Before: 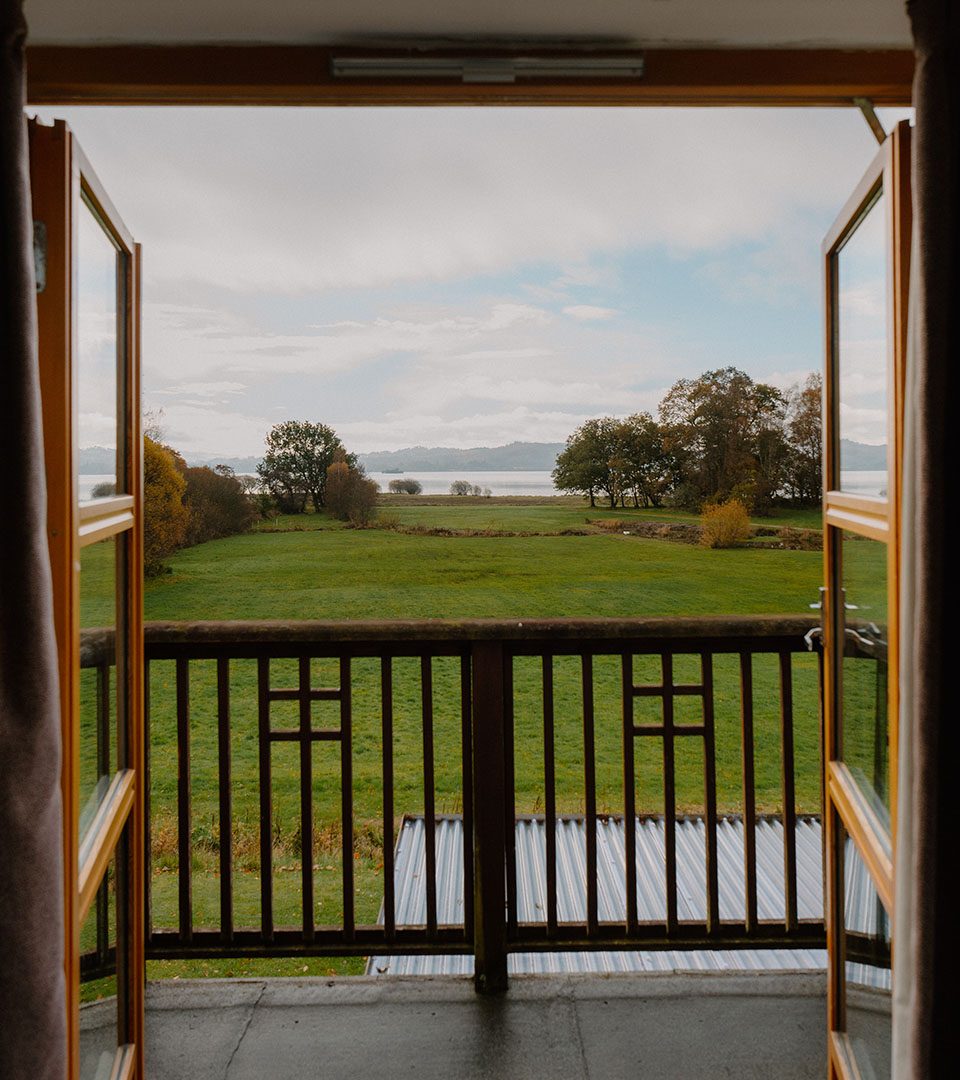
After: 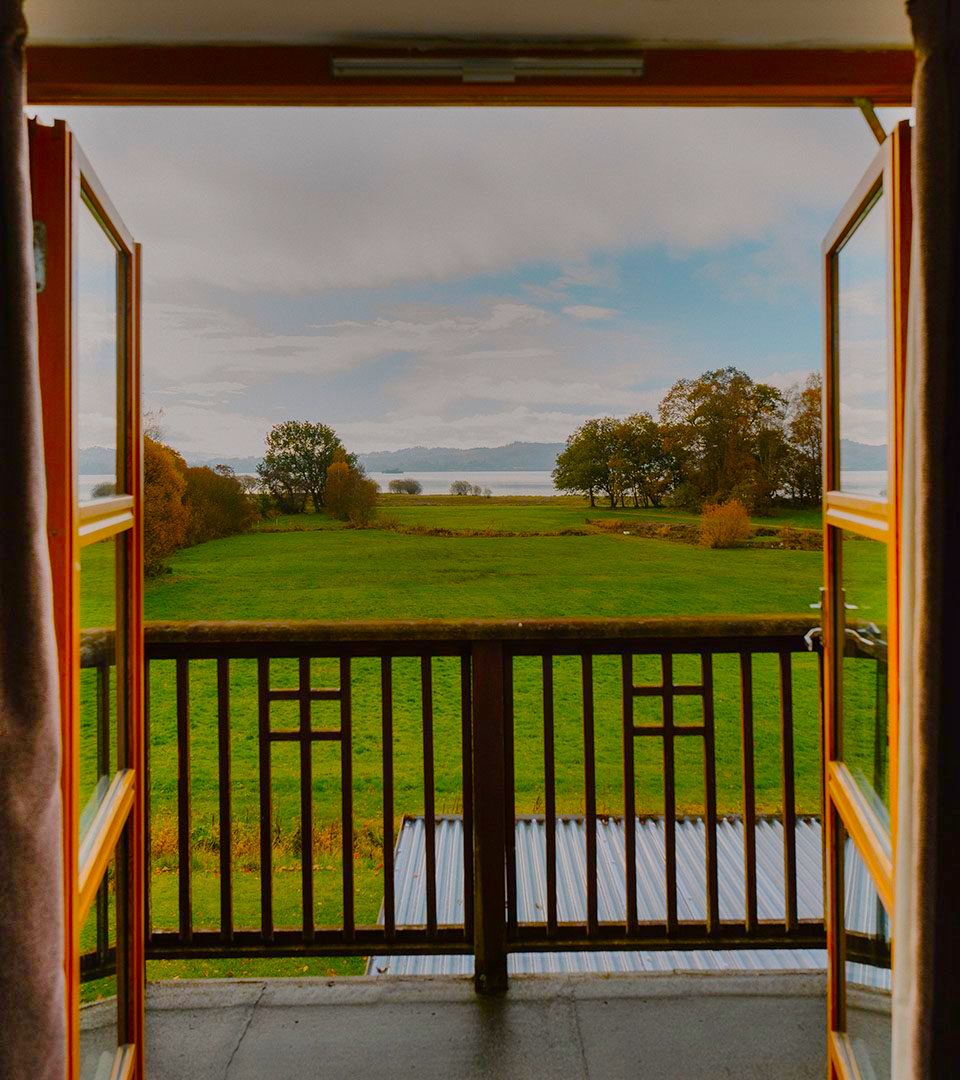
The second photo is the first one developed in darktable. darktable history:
color balance: input saturation 134.34%, contrast -10.04%, contrast fulcrum 19.67%, output saturation 133.51%
shadows and highlights: shadows 80.73, white point adjustment -9.07, highlights -61.46, soften with gaussian
